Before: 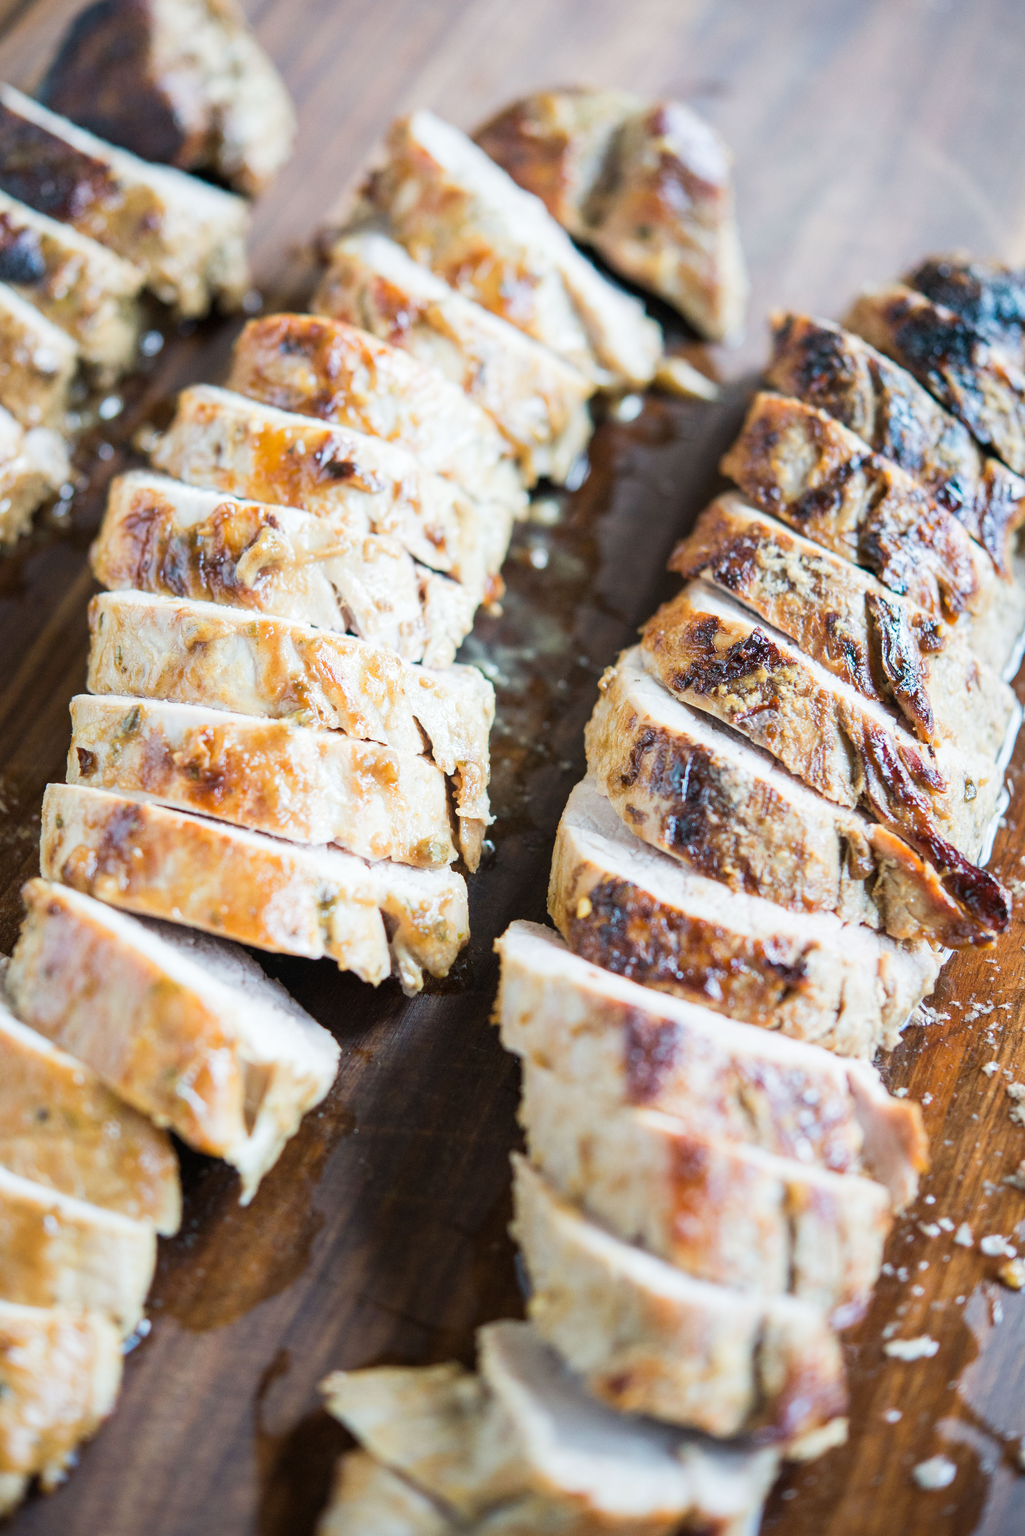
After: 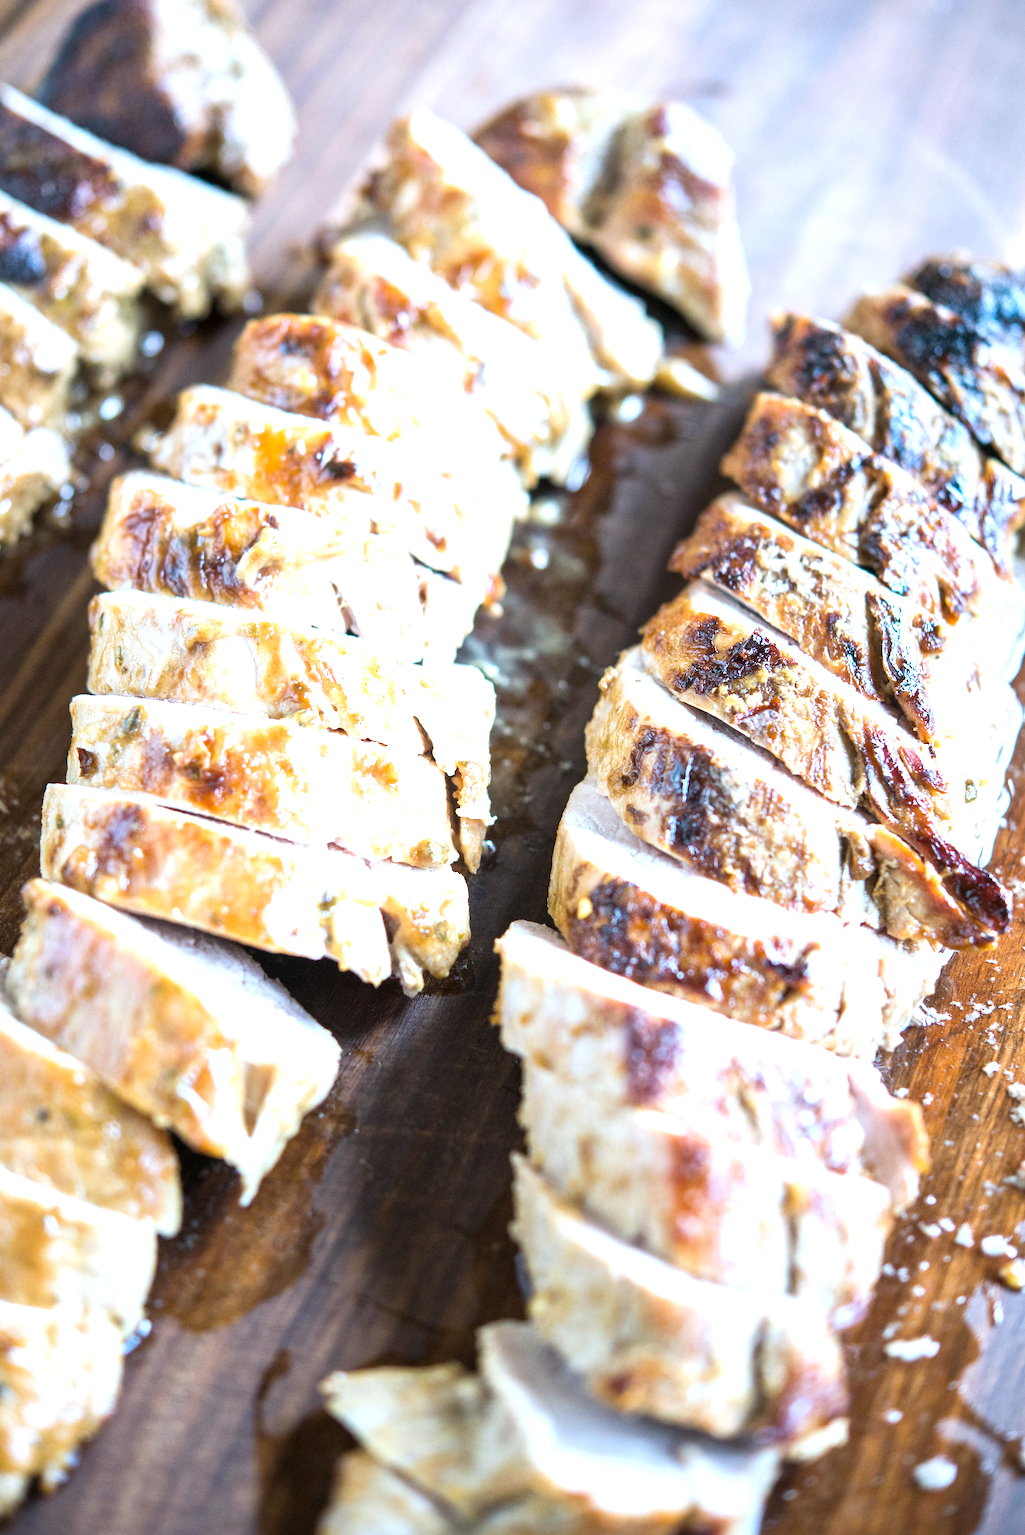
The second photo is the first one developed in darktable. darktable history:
white balance: red 0.954, blue 1.079
local contrast: mode bilateral grid, contrast 20, coarseness 50, detail 120%, midtone range 0.2
exposure: black level correction 0, exposure 0.7 EV, compensate exposure bias true, compensate highlight preservation false
